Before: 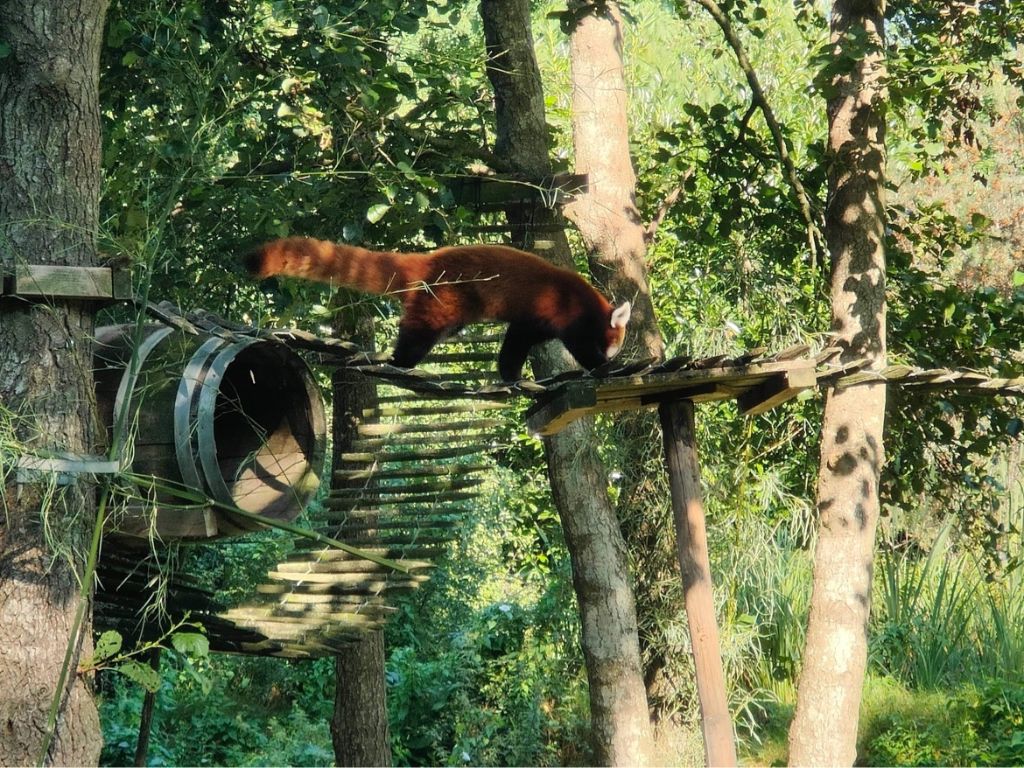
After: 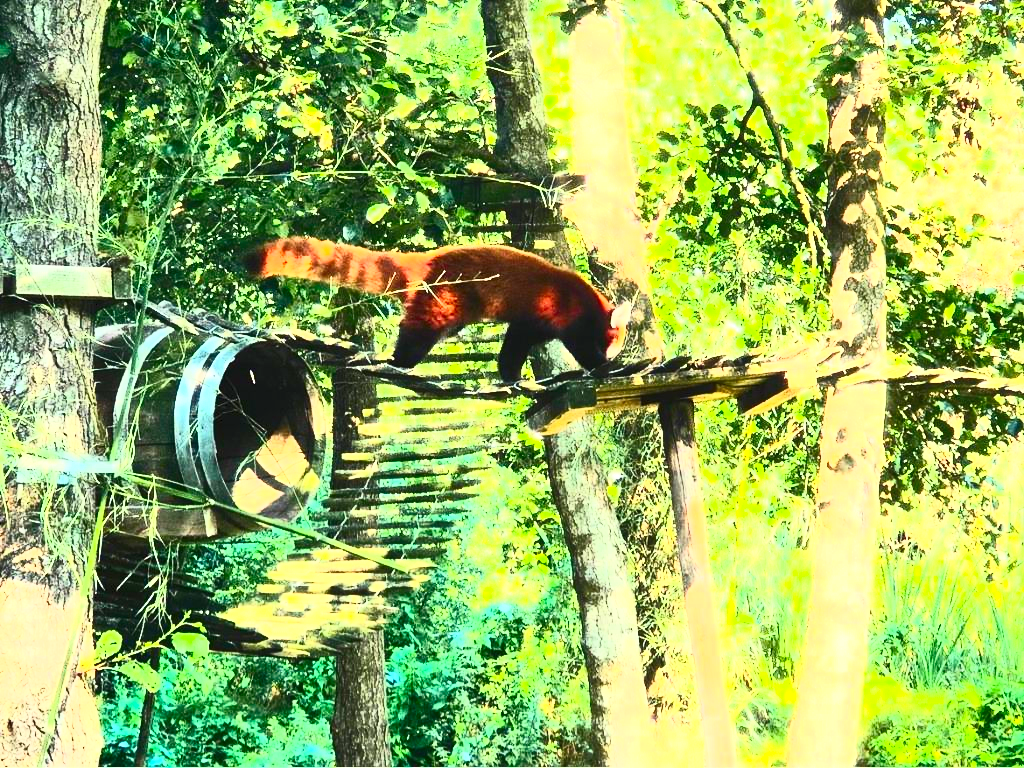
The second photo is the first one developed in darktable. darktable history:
contrast brightness saturation: contrast 0.85, brightness 0.59, saturation 0.59
exposure: exposure 1.202 EV, compensate highlight preservation false
